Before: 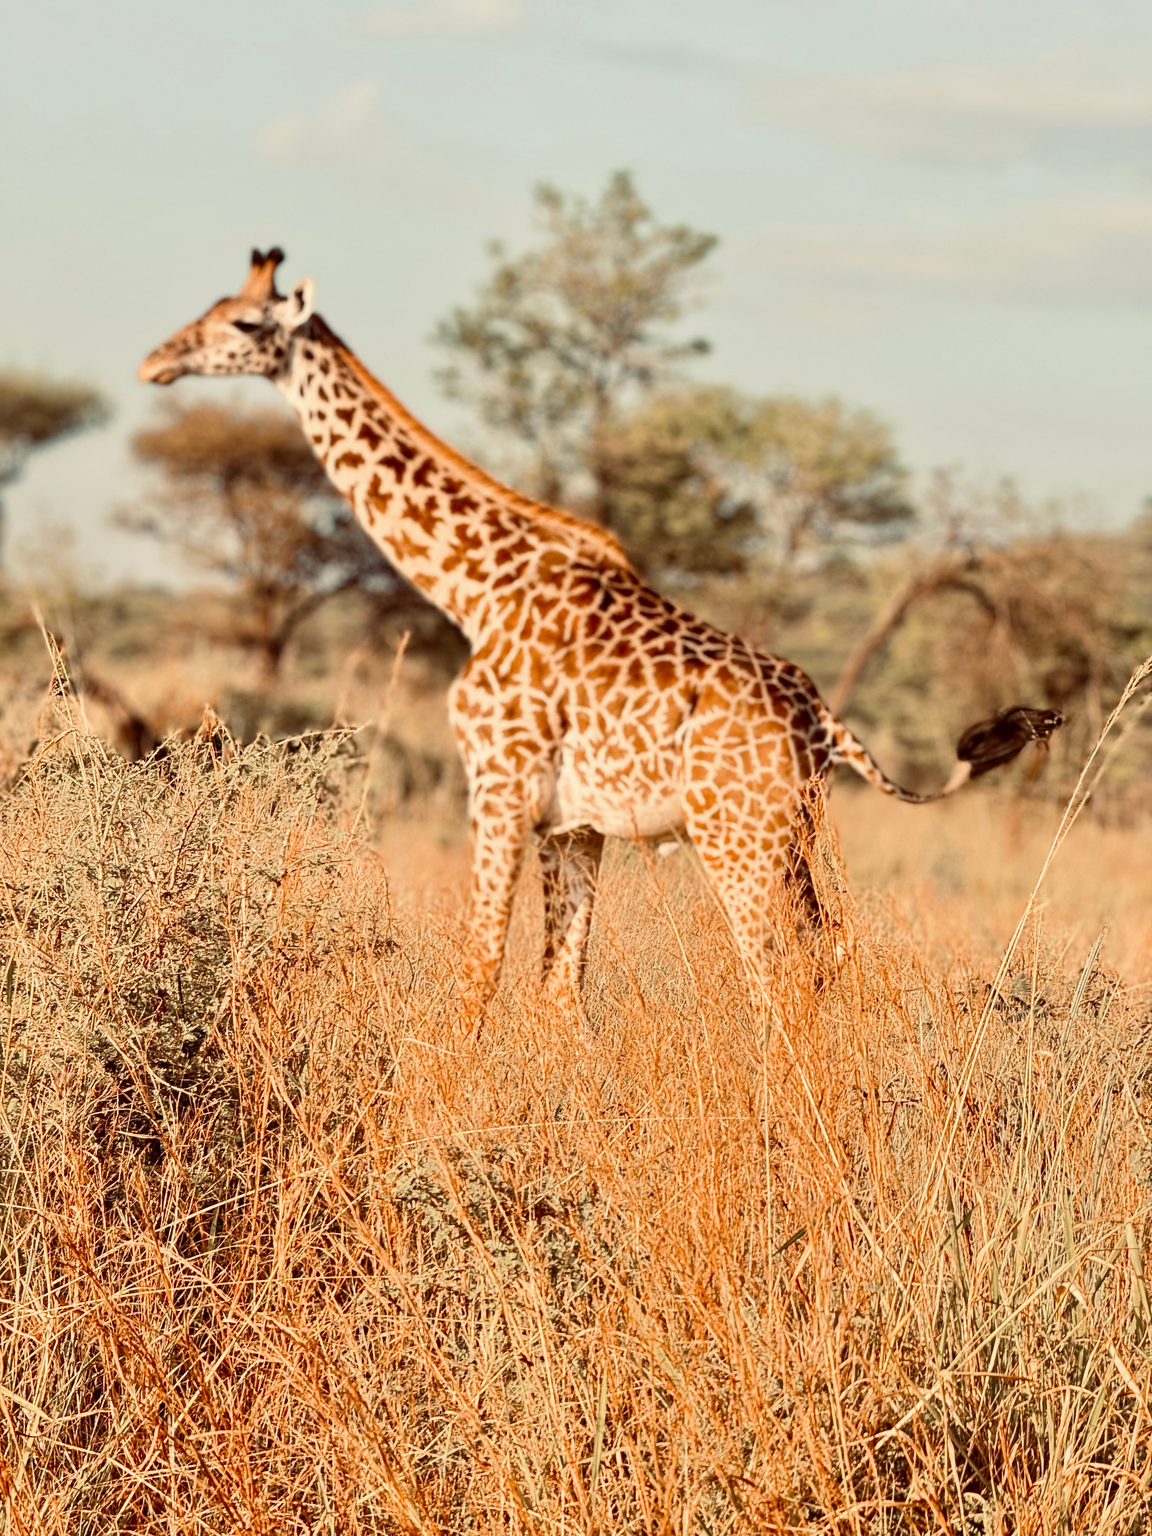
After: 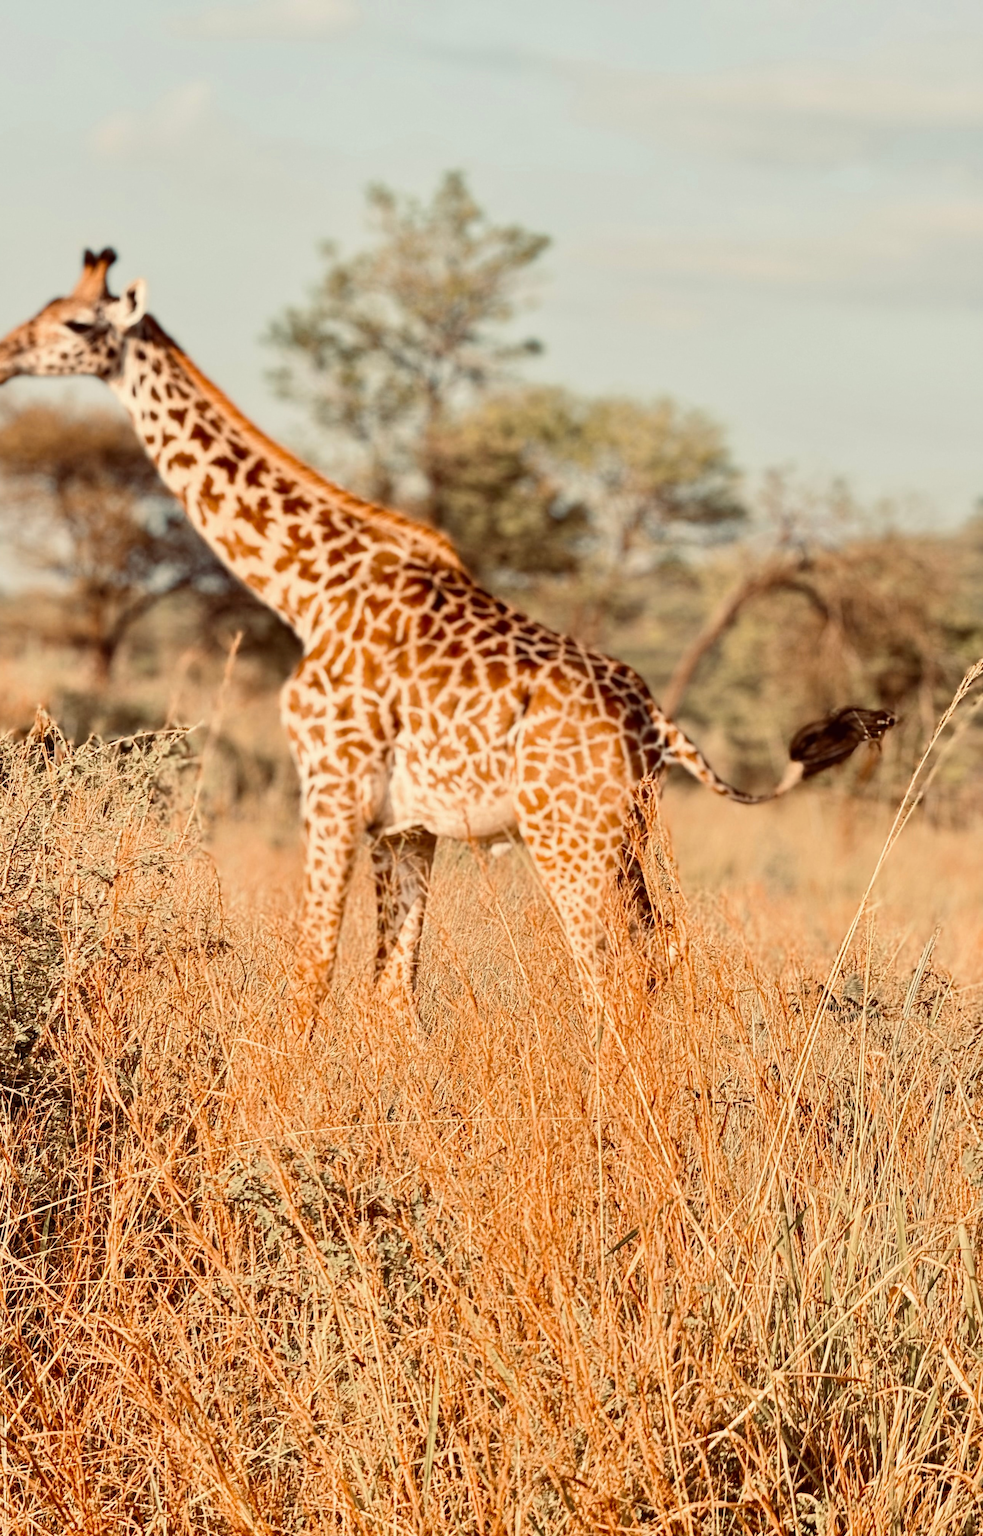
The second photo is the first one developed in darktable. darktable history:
crop and rotate: left 14.629%
tone equalizer: edges refinement/feathering 500, mask exposure compensation -1.57 EV, preserve details guided filter
